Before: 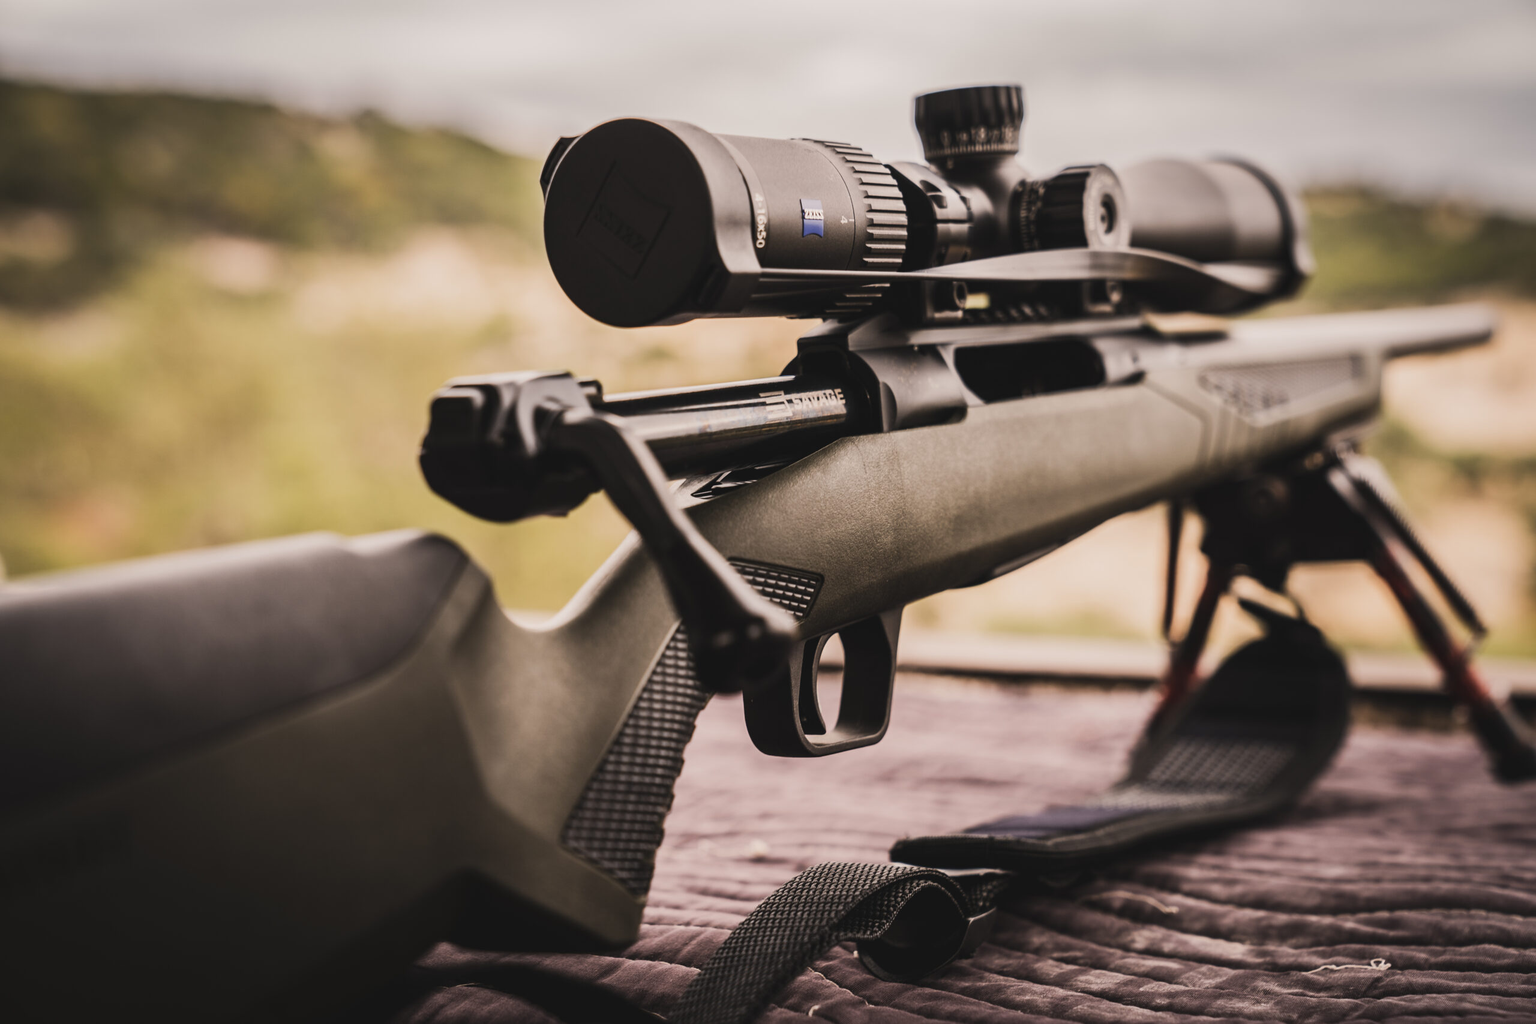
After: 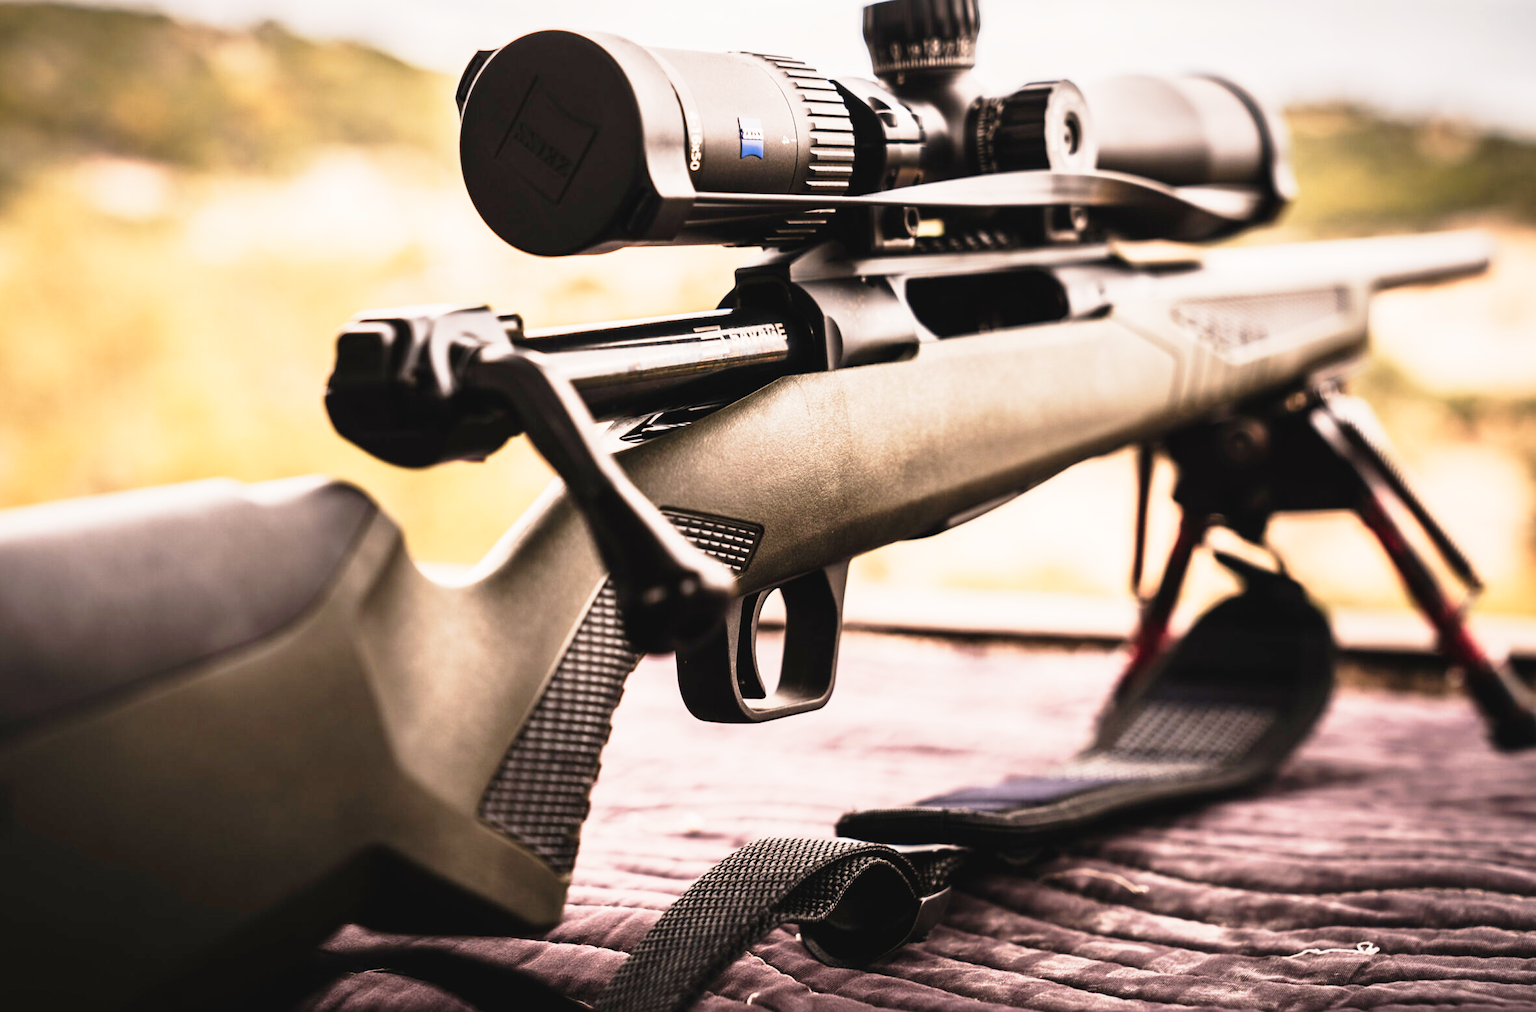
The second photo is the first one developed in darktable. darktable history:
base curve: curves: ch0 [(0, 0) (0.012, 0.01) (0.073, 0.168) (0.31, 0.711) (0.645, 0.957) (1, 1)], preserve colors none
crop and rotate: left 7.869%, top 8.921%
color zones: curves: ch1 [(0.263, 0.53) (0.376, 0.287) (0.487, 0.512) (0.748, 0.547) (1, 0.513)]; ch2 [(0.262, 0.45) (0.751, 0.477)]
shadows and highlights: shadows 3.69, highlights -16.53, soften with gaussian
